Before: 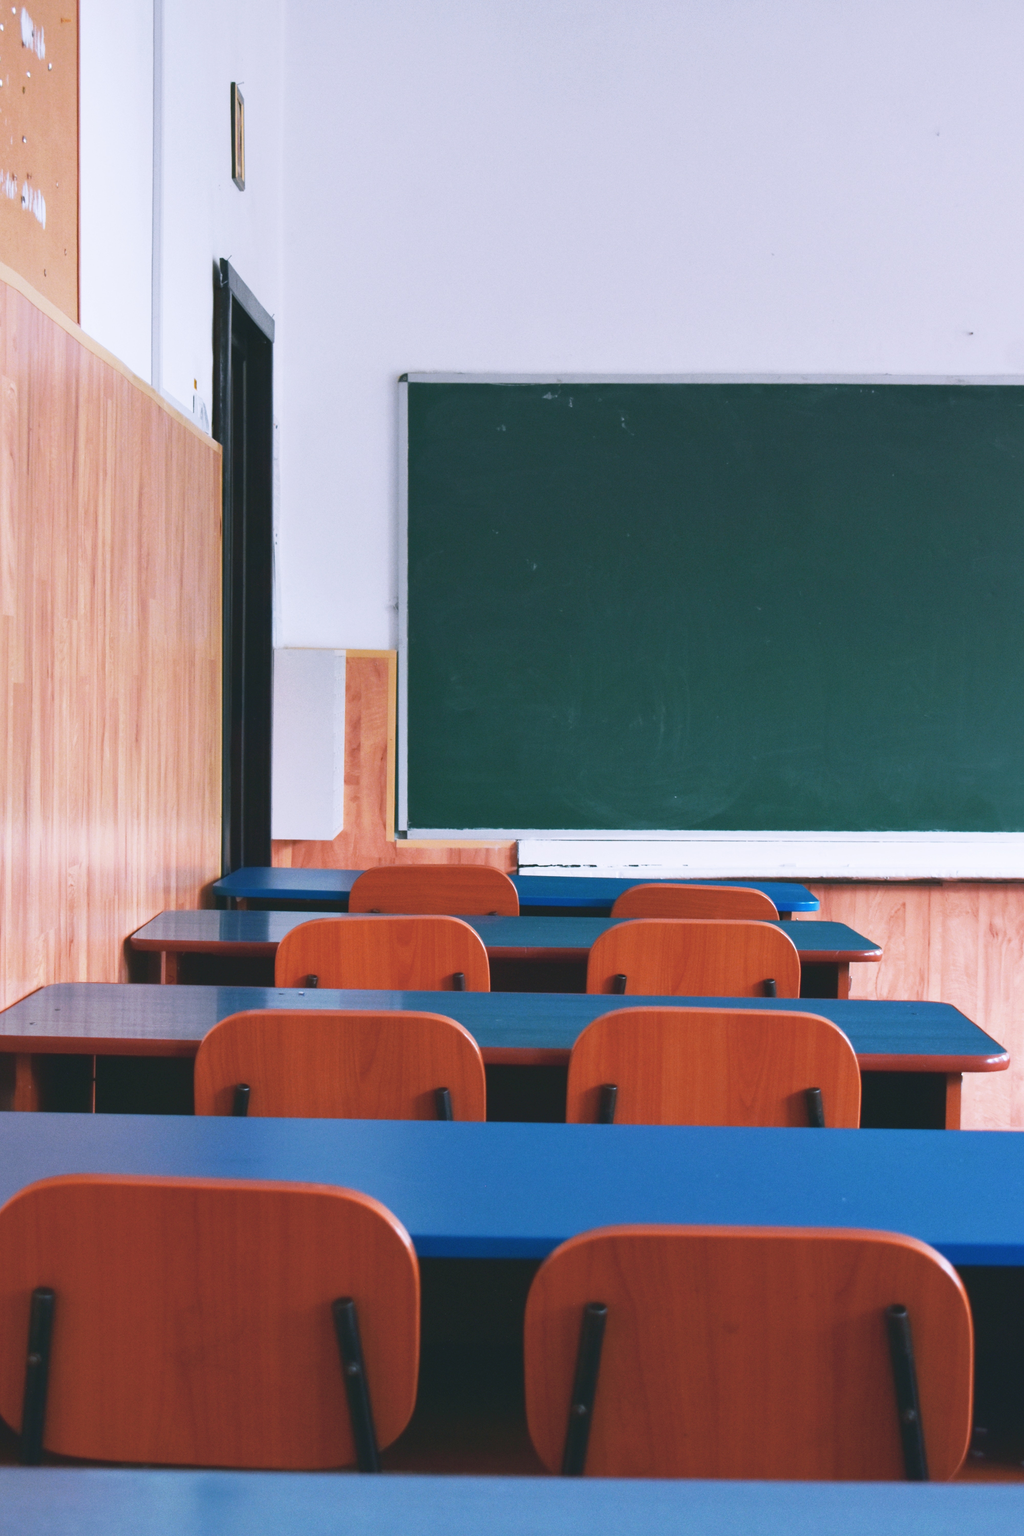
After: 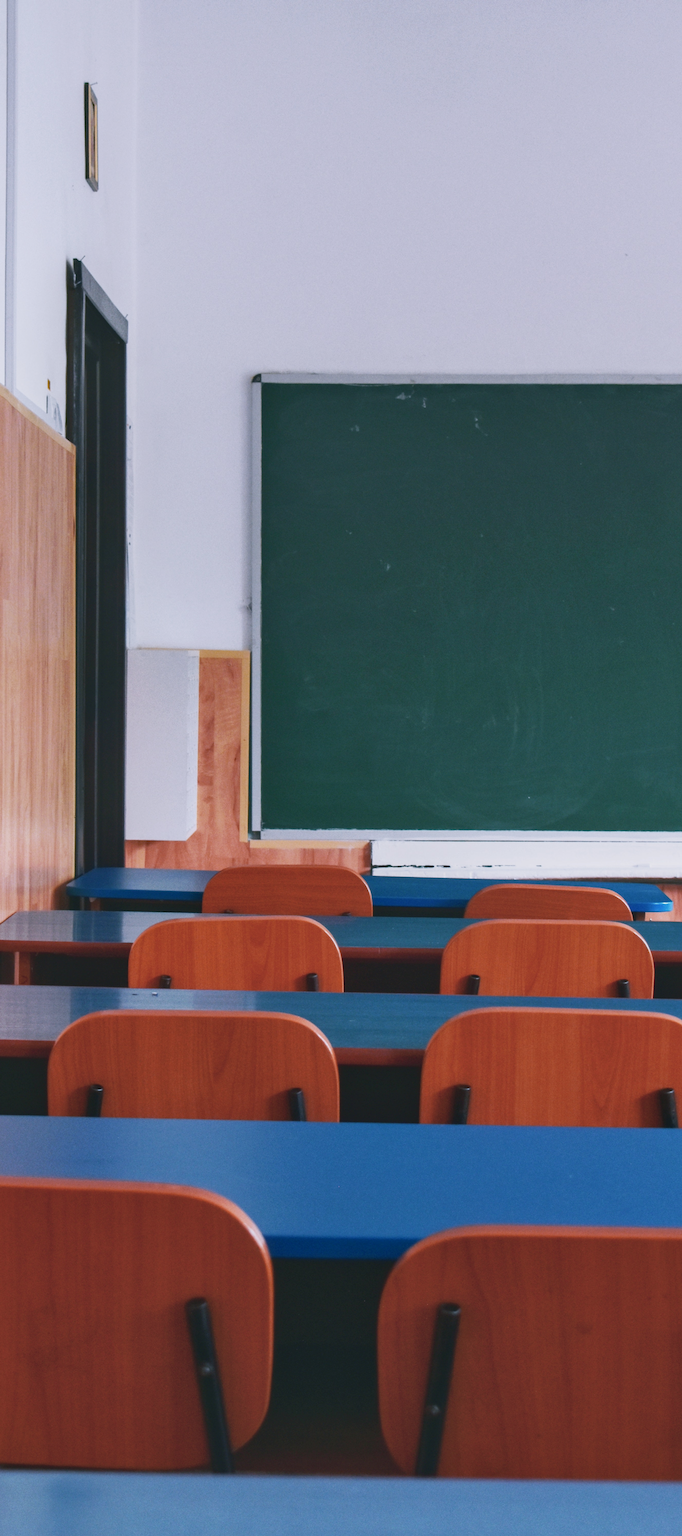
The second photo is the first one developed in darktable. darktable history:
crop and rotate: left 14.358%, right 18.958%
local contrast: on, module defaults
tone equalizer: -8 EV 0.217 EV, -7 EV 0.401 EV, -6 EV 0.409 EV, -5 EV 0.211 EV, -3 EV -0.277 EV, -2 EV -0.418 EV, -1 EV -0.407 EV, +0 EV -0.26 EV, mask exposure compensation -0.508 EV
